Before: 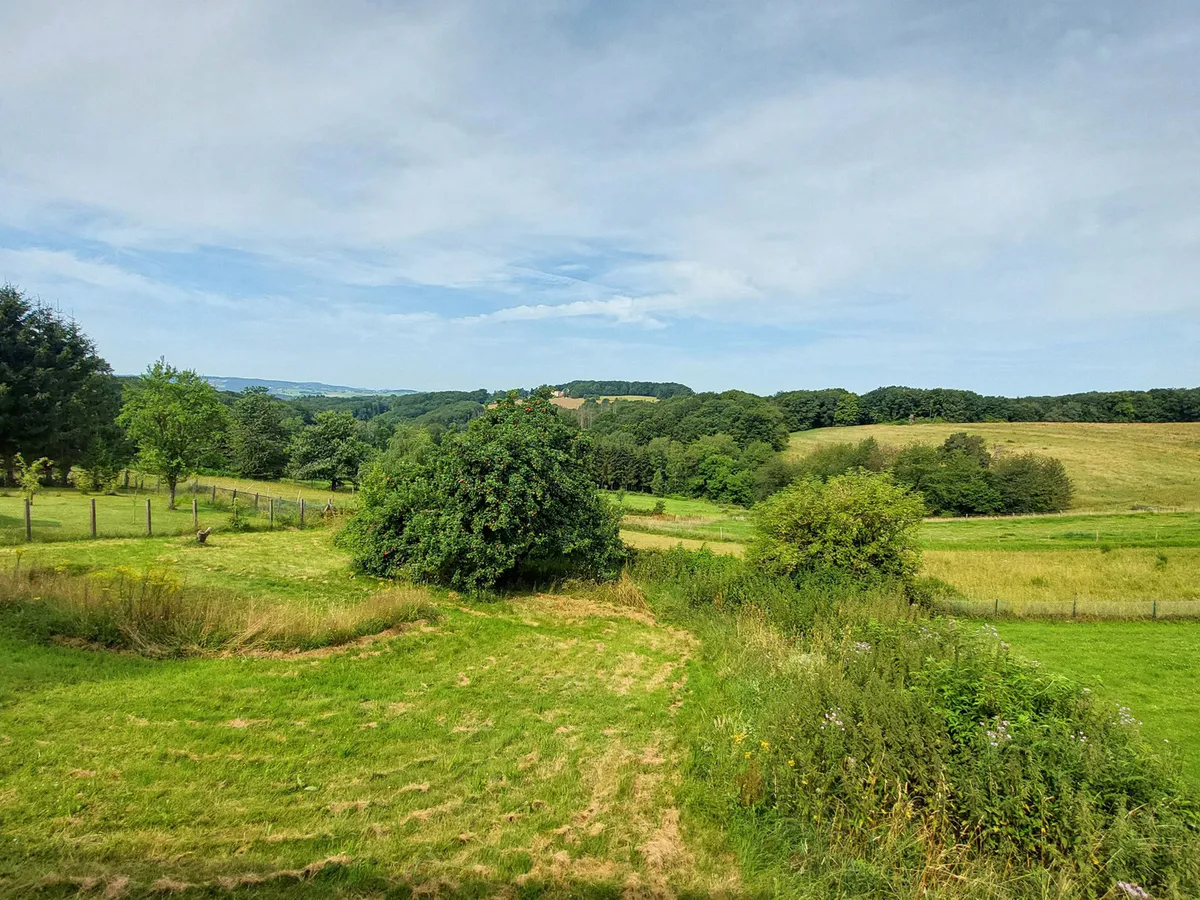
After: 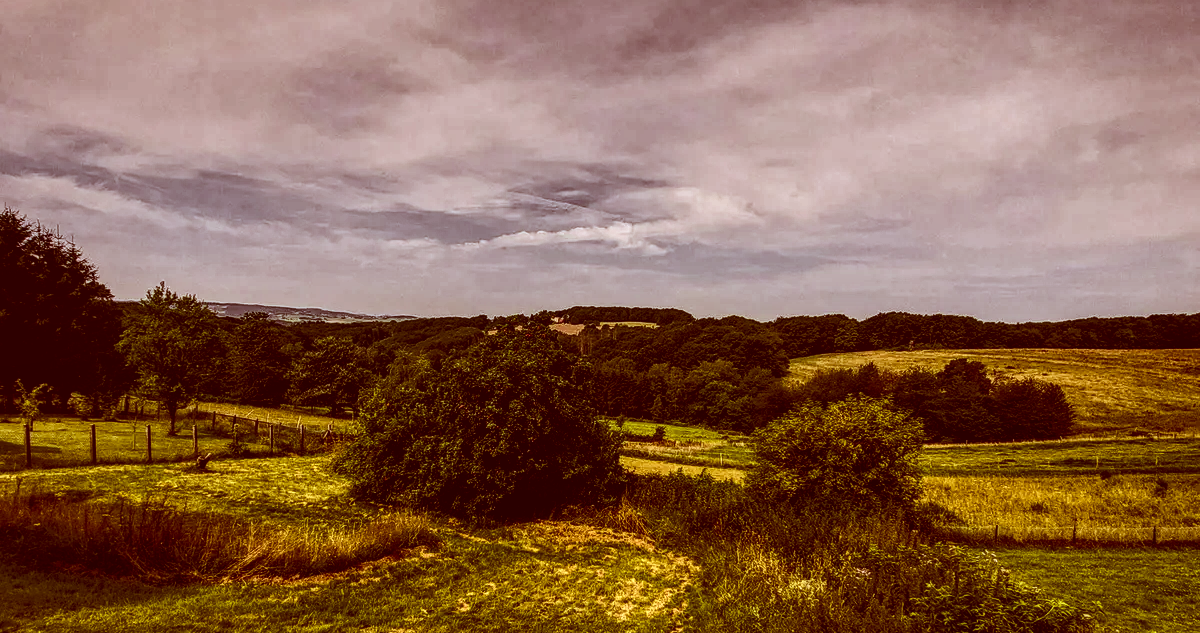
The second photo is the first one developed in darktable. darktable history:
crop and rotate: top 8.327%, bottom 21.246%
local contrast: highlights 2%, shadows 3%, detail 182%
color correction: highlights a* 9.57, highlights b* 8.87, shadows a* 39.96, shadows b* 39.25, saturation 0.82
exposure: exposure -0.492 EV, compensate highlight preservation false
color balance rgb: global offset › luminance -0.864%, perceptual saturation grading › global saturation 25.453%, perceptual brilliance grading › highlights 1.68%, perceptual brilliance grading › mid-tones -50.01%, perceptual brilliance grading › shadows -50.102%, global vibrance 30.221%, contrast 9.703%
